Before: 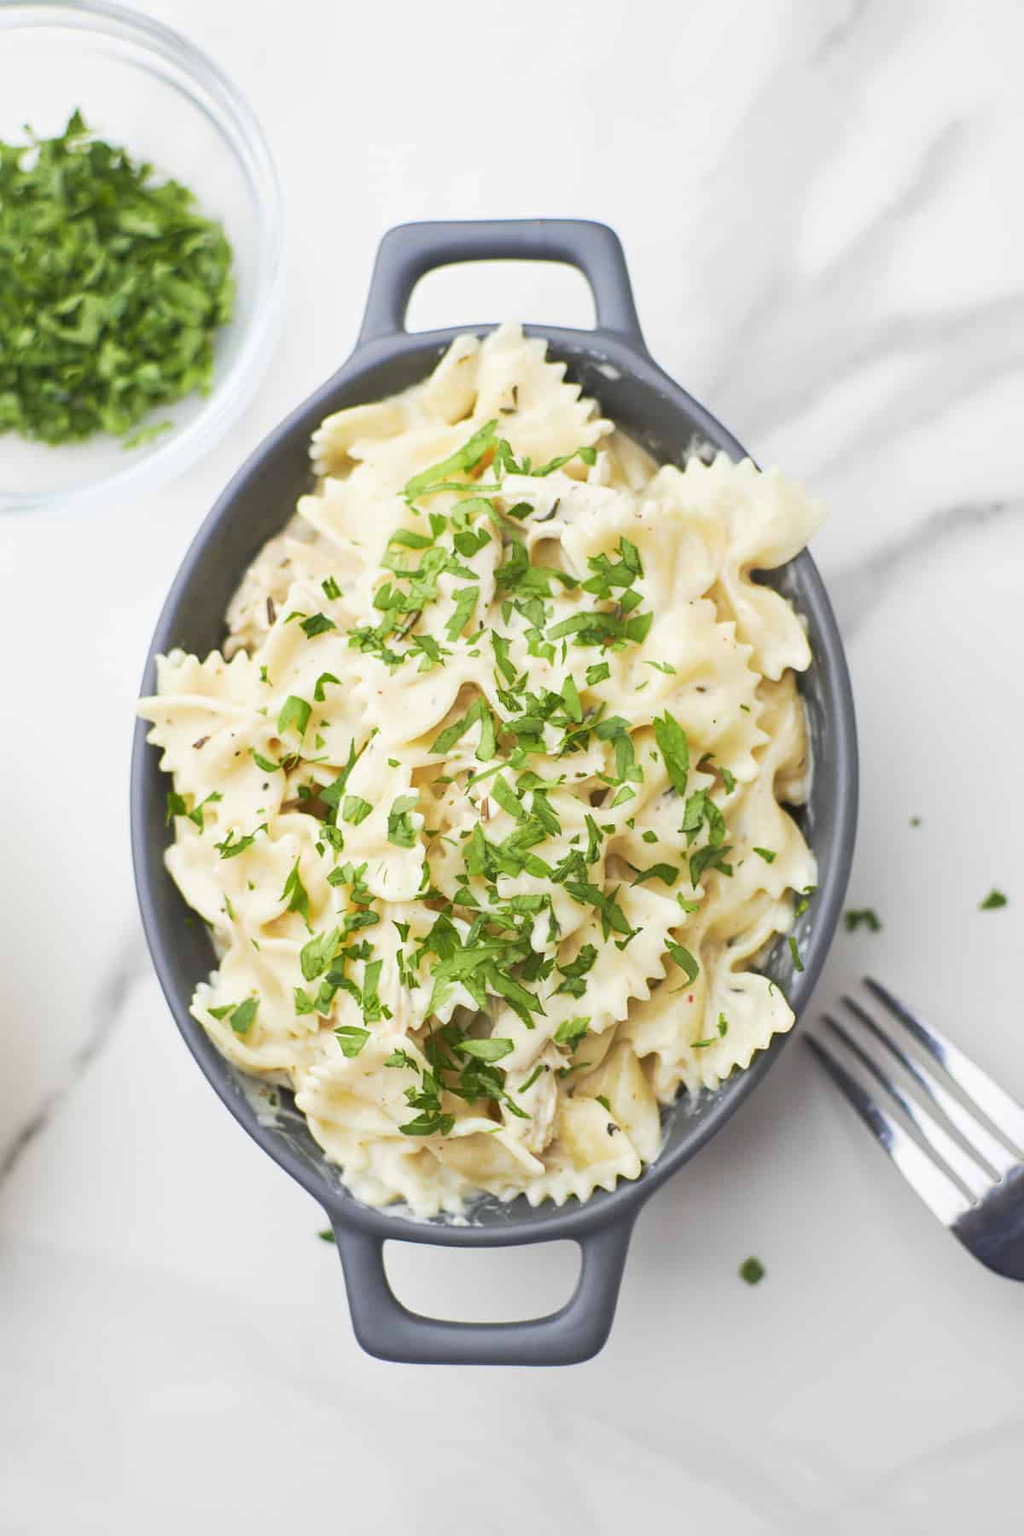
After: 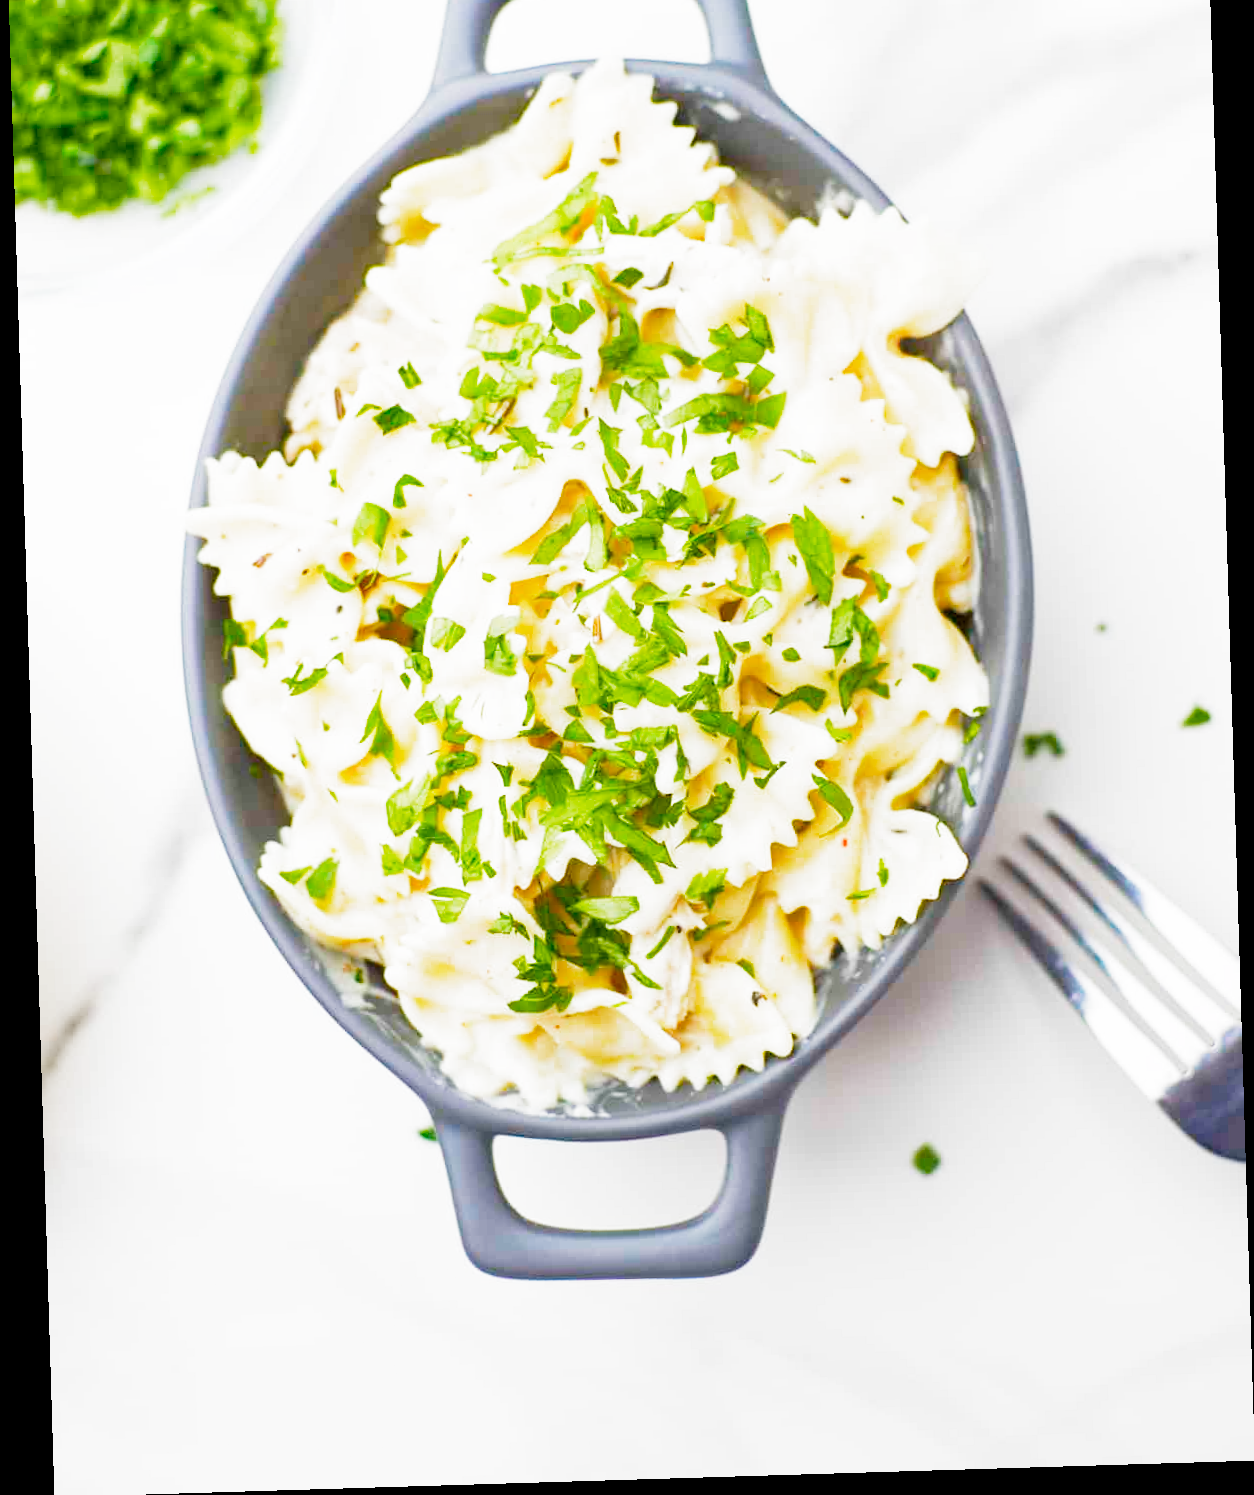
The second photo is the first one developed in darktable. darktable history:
crop and rotate: top 18.507%
rotate and perspective: rotation -1.75°, automatic cropping off
filmic rgb: middle gray luminance 9.23%, black relative exposure -10.55 EV, white relative exposure 3.45 EV, threshold 6 EV, target black luminance 0%, hardness 5.98, latitude 59.69%, contrast 1.087, highlights saturation mix 5%, shadows ↔ highlights balance 29.23%, add noise in highlights 0, preserve chrominance no, color science v3 (2019), use custom middle-gray values true, iterations of high-quality reconstruction 0, contrast in highlights soft, enable highlight reconstruction true
color balance rgb: perceptual saturation grading › global saturation 30%, global vibrance 20%
